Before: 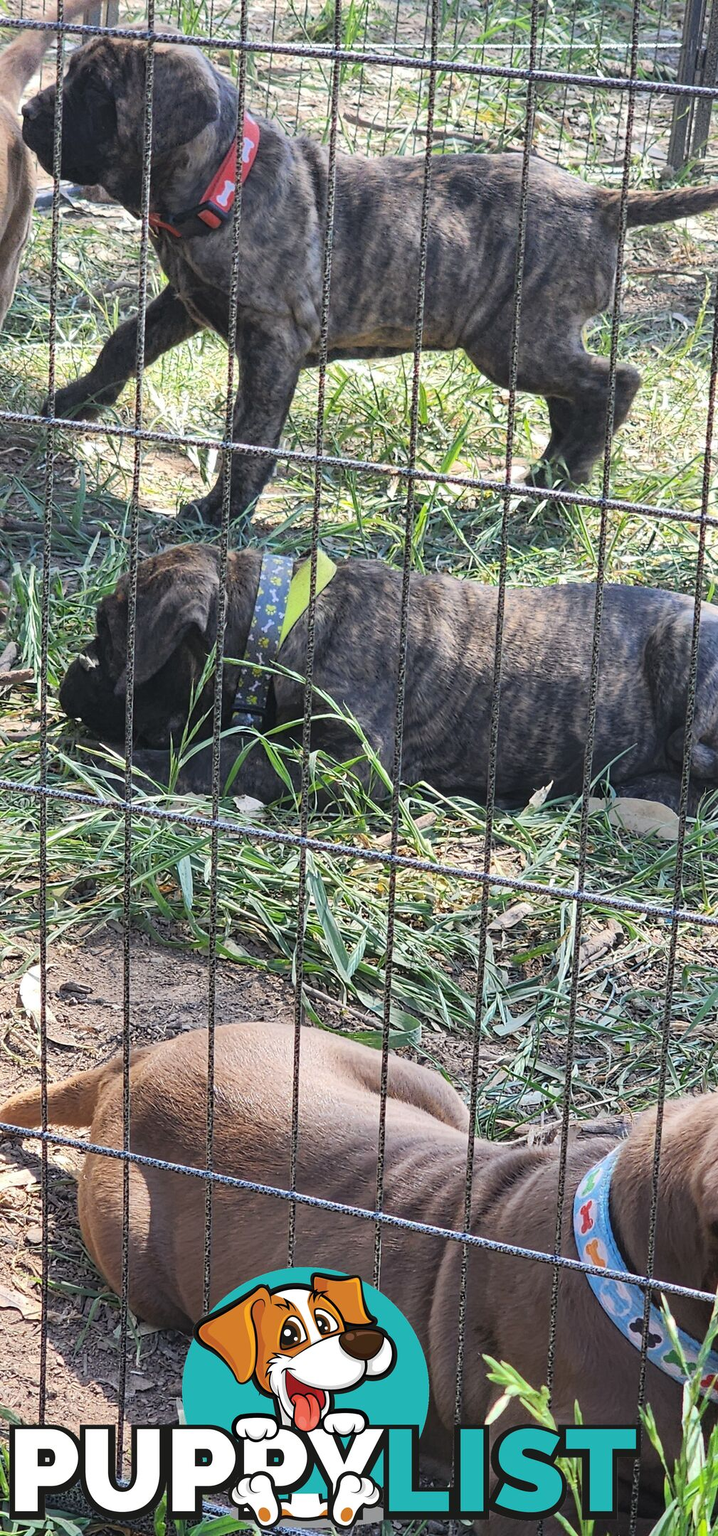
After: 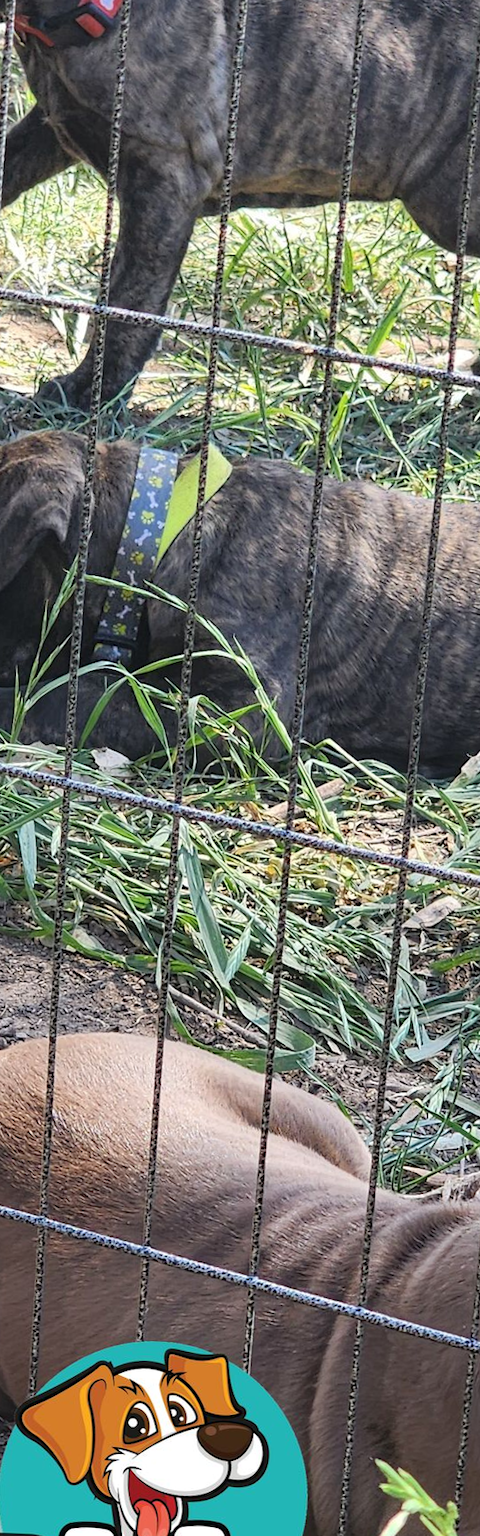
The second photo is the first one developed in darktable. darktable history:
crop and rotate: angle 0.02°, left 24.353%, top 13.219%, right 26.156%, bottom 8.224%
rotate and perspective: rotation 2.27°, automatic cropping off
